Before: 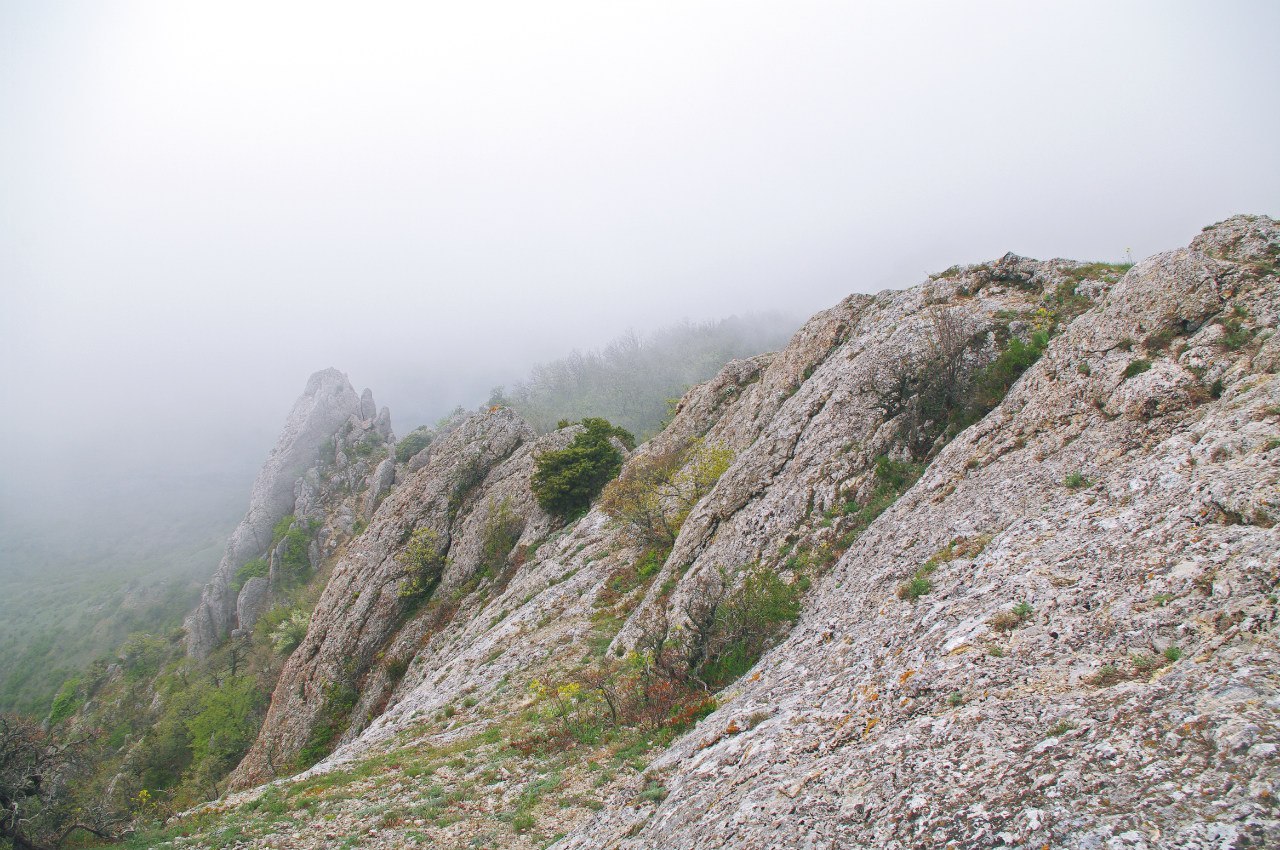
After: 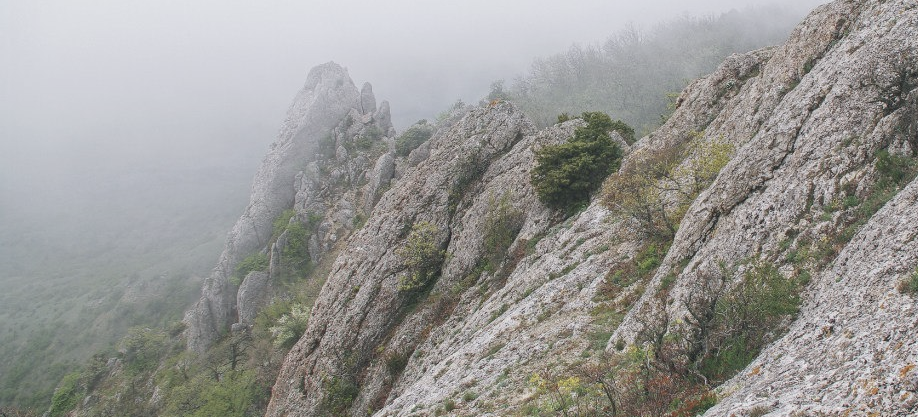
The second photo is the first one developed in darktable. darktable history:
contrast brightness saturation: contrast -0.048, saturation -0.406
color balance rgb: perceptual saturation grading › global saturation 0.413%
local contrast: detail 109%
crop: top 36.116%, right 28.234%, bottom 14.81%
